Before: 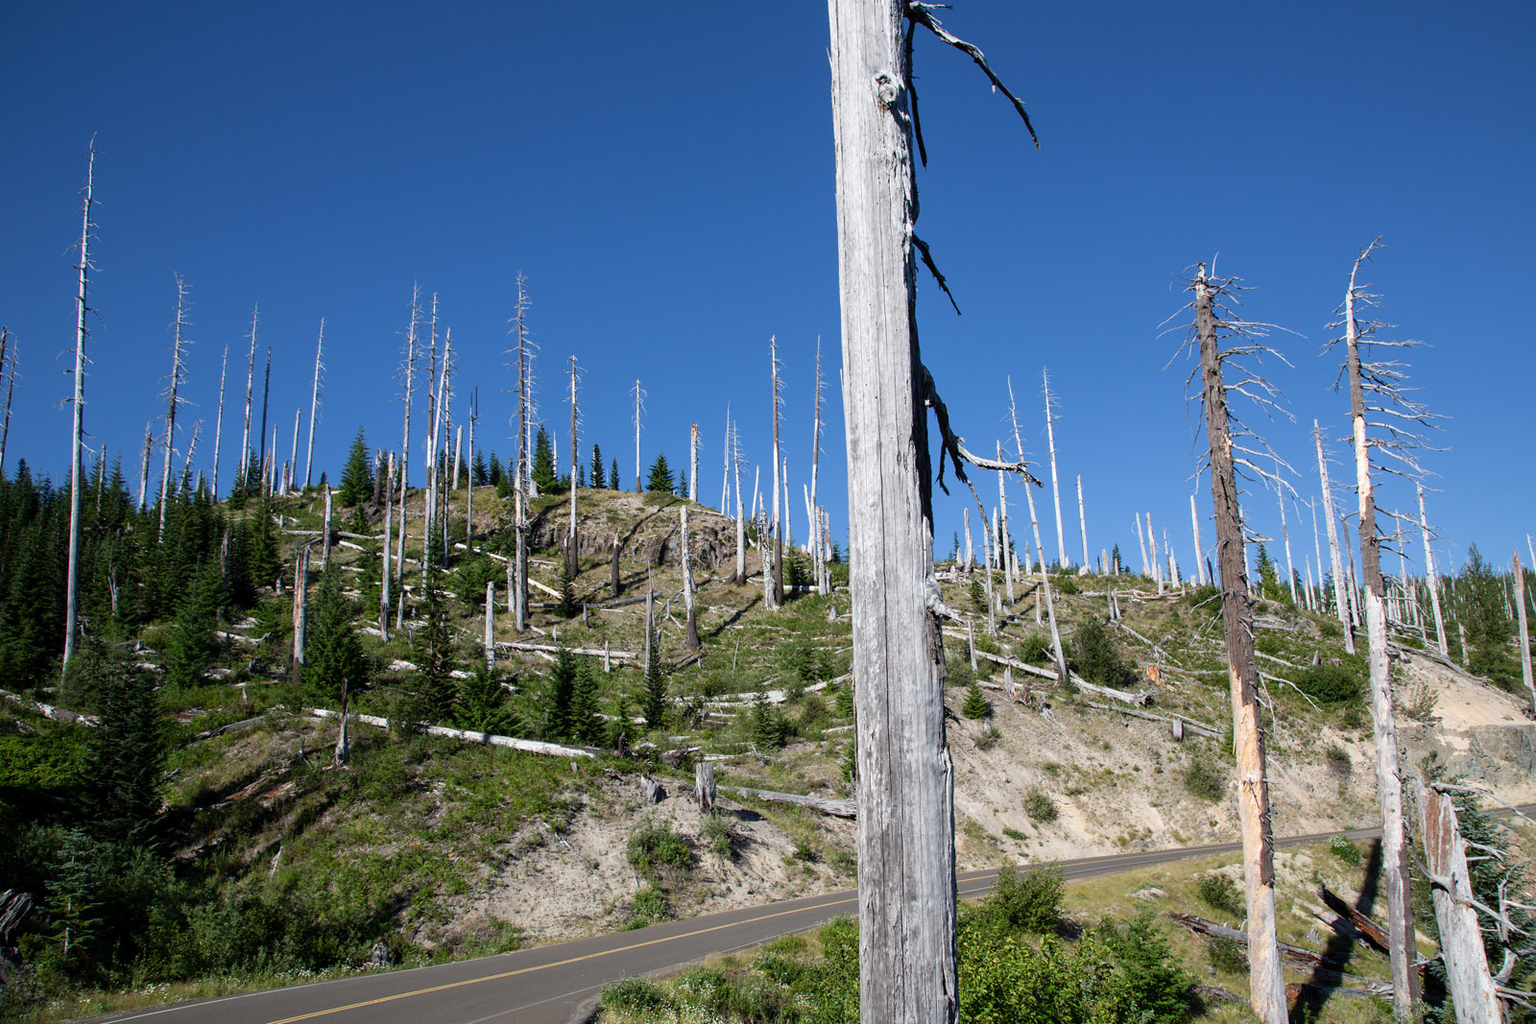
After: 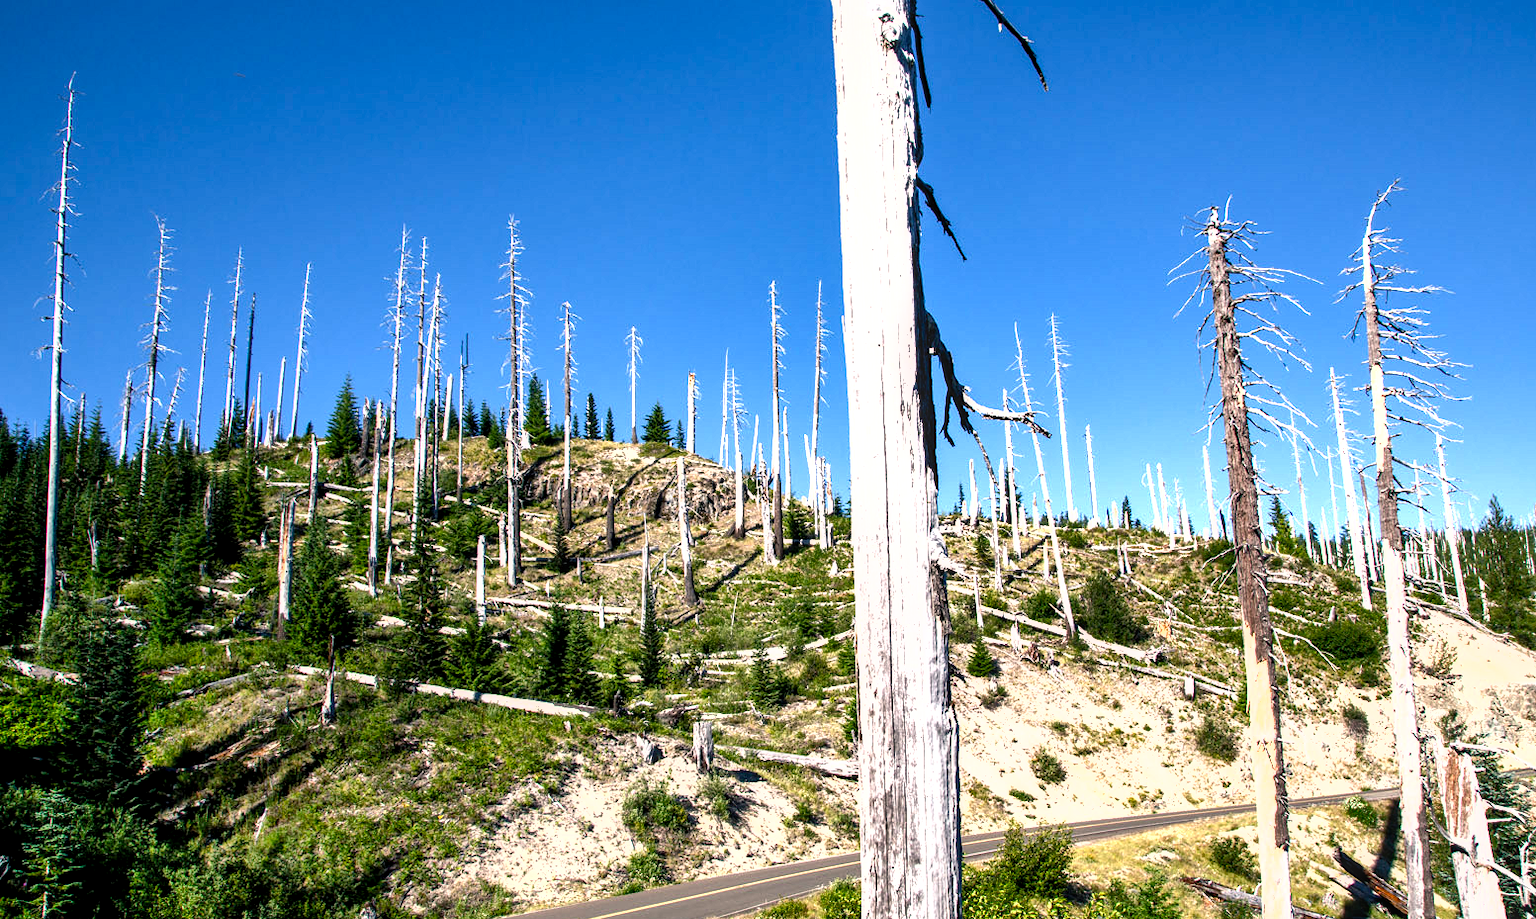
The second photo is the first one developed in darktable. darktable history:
shadows and highlights: low approximation 0.01, soften with gaussian
exposure: black level correction 0, exposure 0.7 EV, compensate exposure bias true, compensate highlight preservation false
local contrast: on, module defaults
color balance rgb: shadows lift › chroma 2%, shadows lift › hue 185.64°, power › luminance 1.48%, highlights gain › chroma 3%, highlights gain › hue 54.51°, global offset › luminance -0.4%, perceptual saturation grading › highlights -18.47%, perceptual saturation grading › mid-tones 6.62%, perceptual saturation grading › shadows 28.22%, perceptual brilliance grading › highlights 15.68%, perceptual brilliance grading › shadows -14.29%, global vibrance 25.96%, contrast 6.45%
crop: left 1.507%, top 6.147%, right 1.379%, bottom 6.637%
